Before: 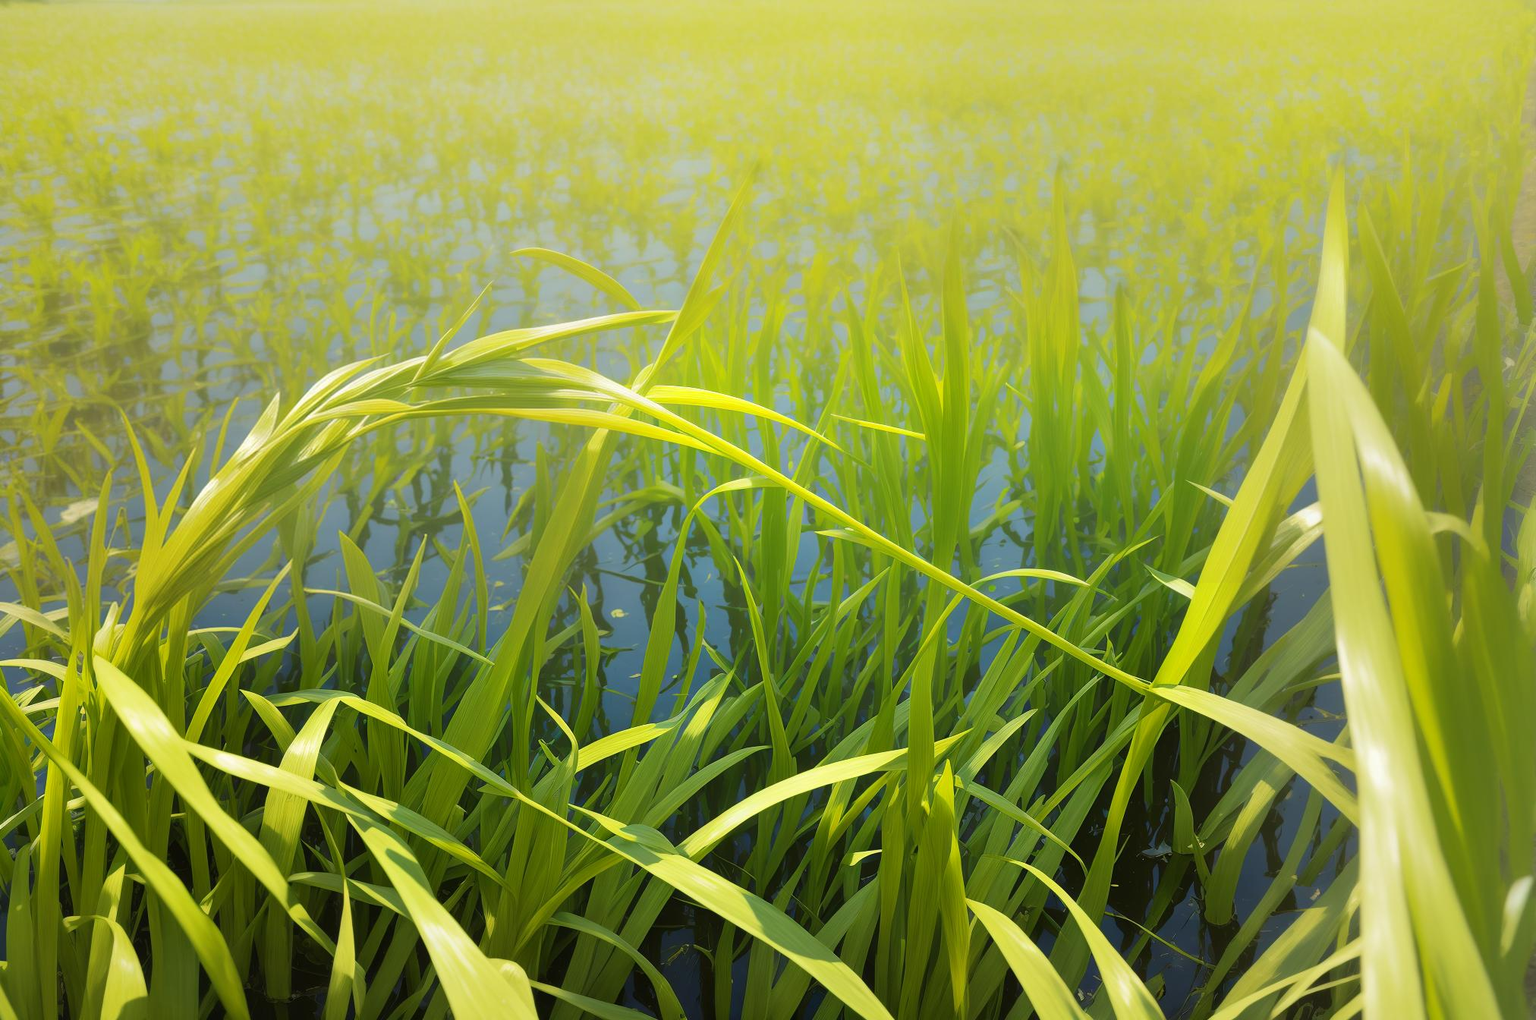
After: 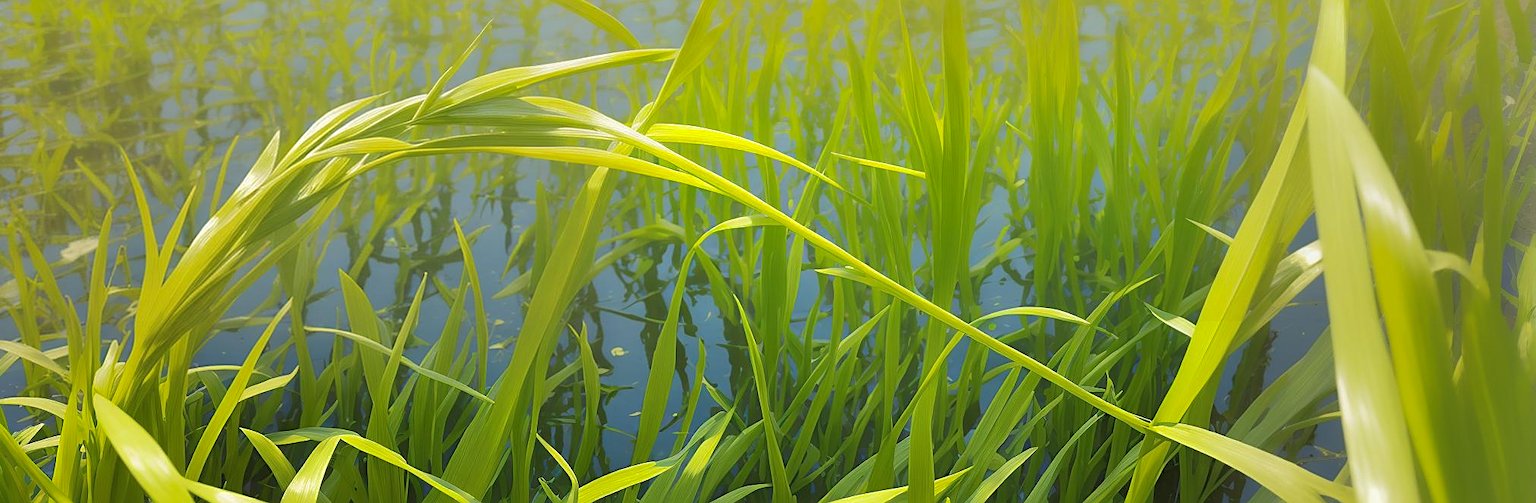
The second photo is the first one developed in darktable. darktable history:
shadows and highlights: on, module defaults
crop and rotate: top 25.727%, bottom 24.936%
sharpen: on, module defaults
